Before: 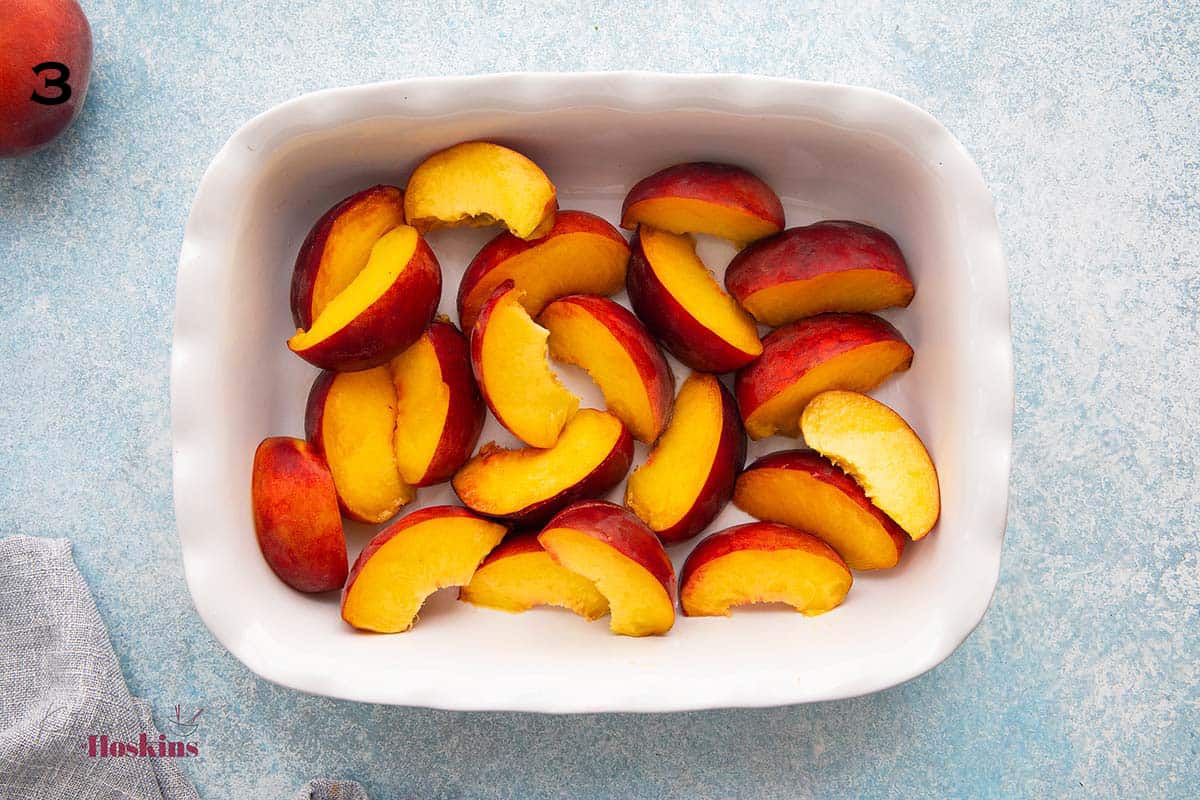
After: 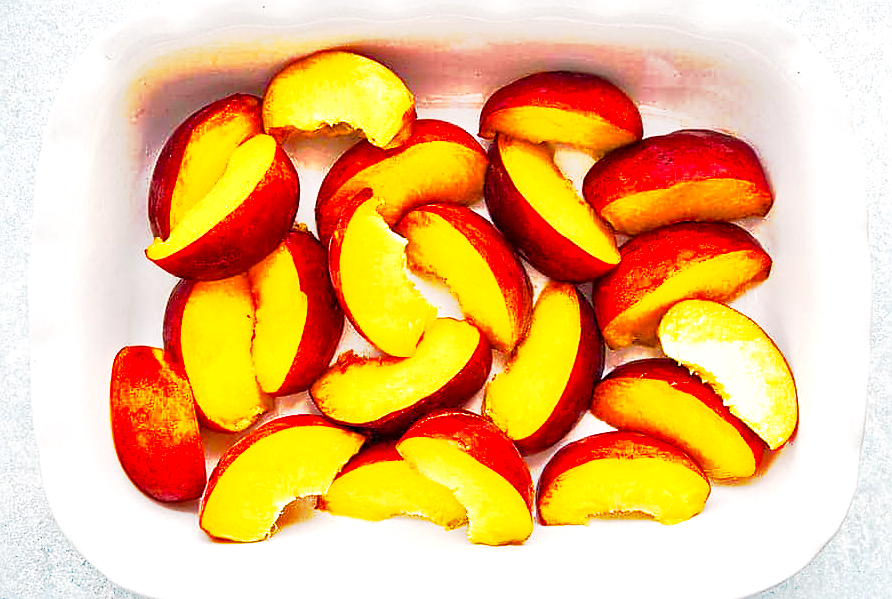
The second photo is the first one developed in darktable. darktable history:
sharpen: on, module defaults
crop and rotate: left 11.915%, top 11.38%, right 13.697%, bottom 13.698%
shadows and highlights: on, module defaults
color balance rgb: shadows lift › chroma 1.008%, shadows lift › hue 241.66°, linear chroma grading › global chroma 14.513%, perceptual saturation grading › global saturation -0.118%, perceptual saturation grading › highlights -8.761%, perceptual saturation grading › mid-tones 18.255%, perceptual saturation grading › shadows 29.177%, perceptual brilliance grading › global brilliance 2.476%, perceptual brilliance grading › highlights 7.999%, perceptual brilliance grading › shadows -4.184%
local contrast: mode bilateral grid, contrast 20, coarseness 19, detail 163%, midtone range 0.2
tone curve: curves: ch0 [(0, 0) (0.003, 0.005) (0.011, 0.018) (0.025, 0.041) (0.044, 0.072) (0.069, 0.113) (0.1, 0.163) (0.136, 0.221) (0.177, 0.289) (0.224, 0.366) (0.277, 0.452) (0.335, 0.546) (0.399, 0.65) (0.468, 0.763) (0.543, 0.885) (0.623, 0.93) (0.709, 0.946) (0.801, 0.963) (0.898, 0.981) (1, 1)], preserve colors none
